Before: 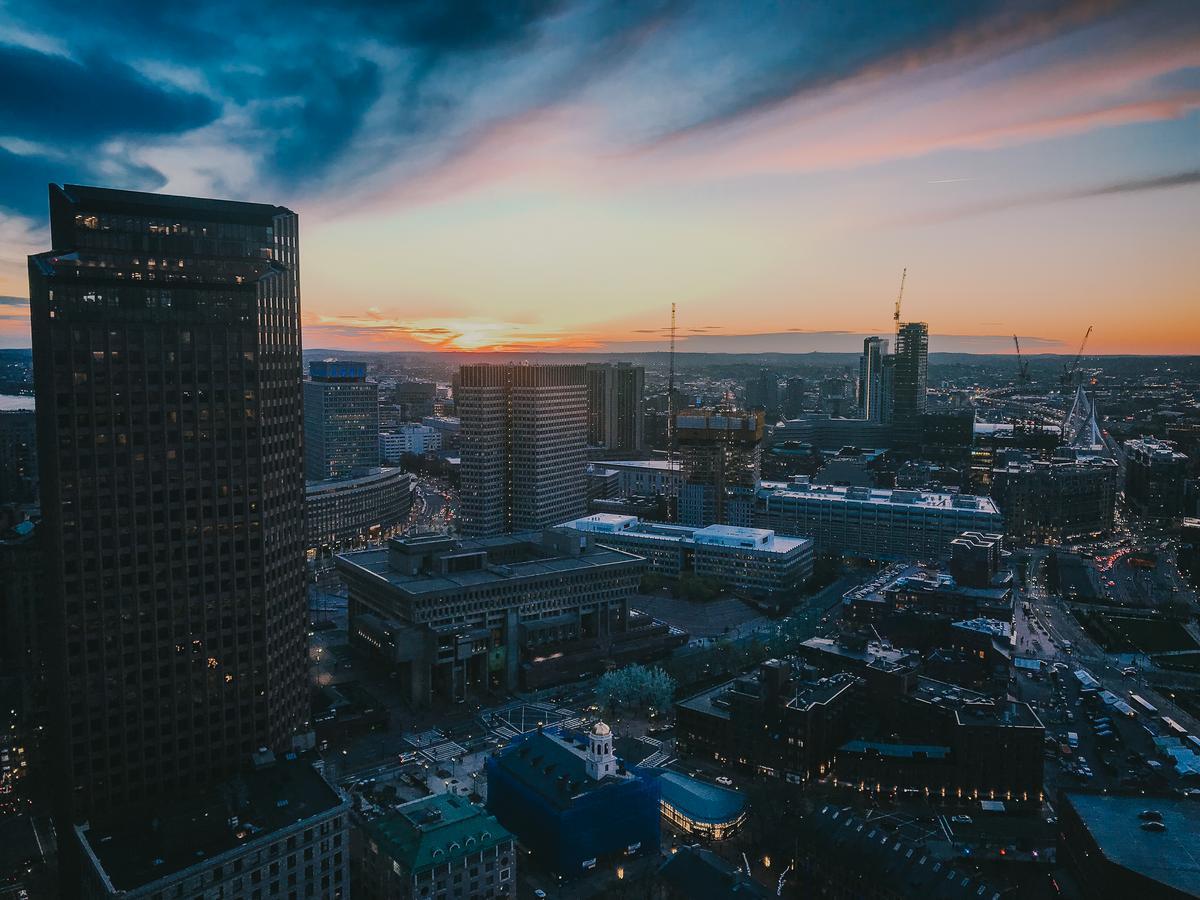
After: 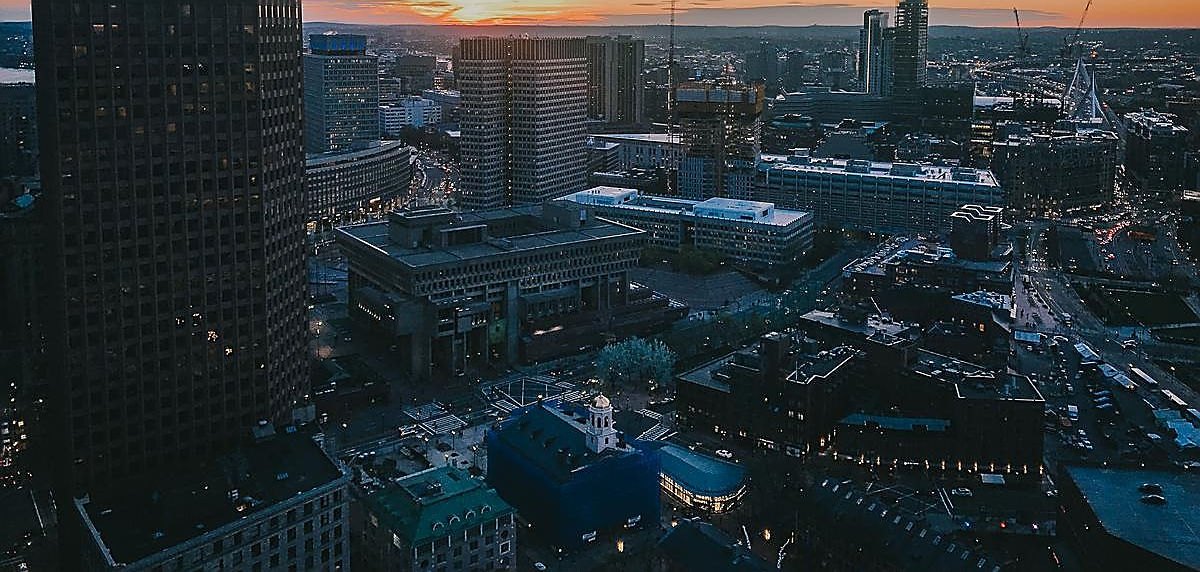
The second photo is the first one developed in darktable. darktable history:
crop and rotate: top 36.435%
sharpen: radius 1.4, amount 1.25, threshold 0.7
